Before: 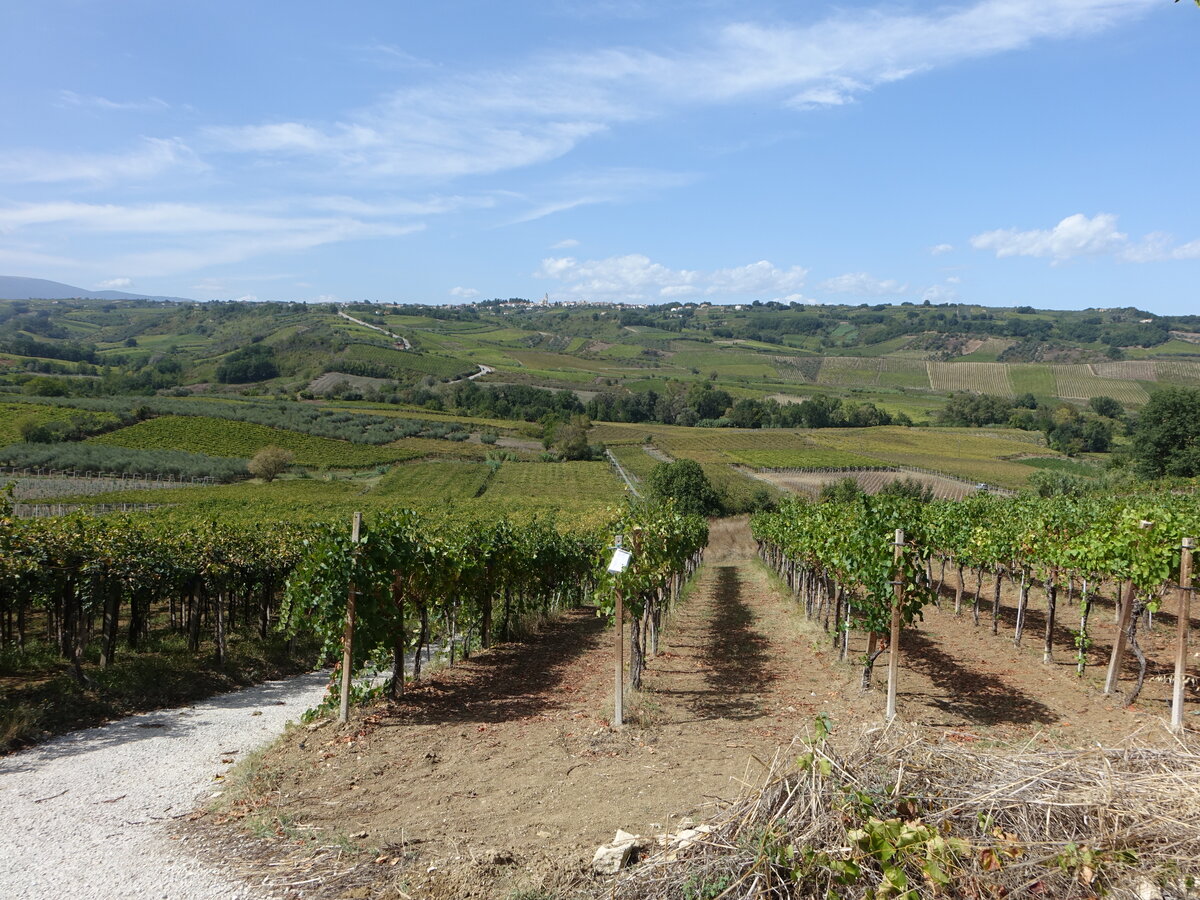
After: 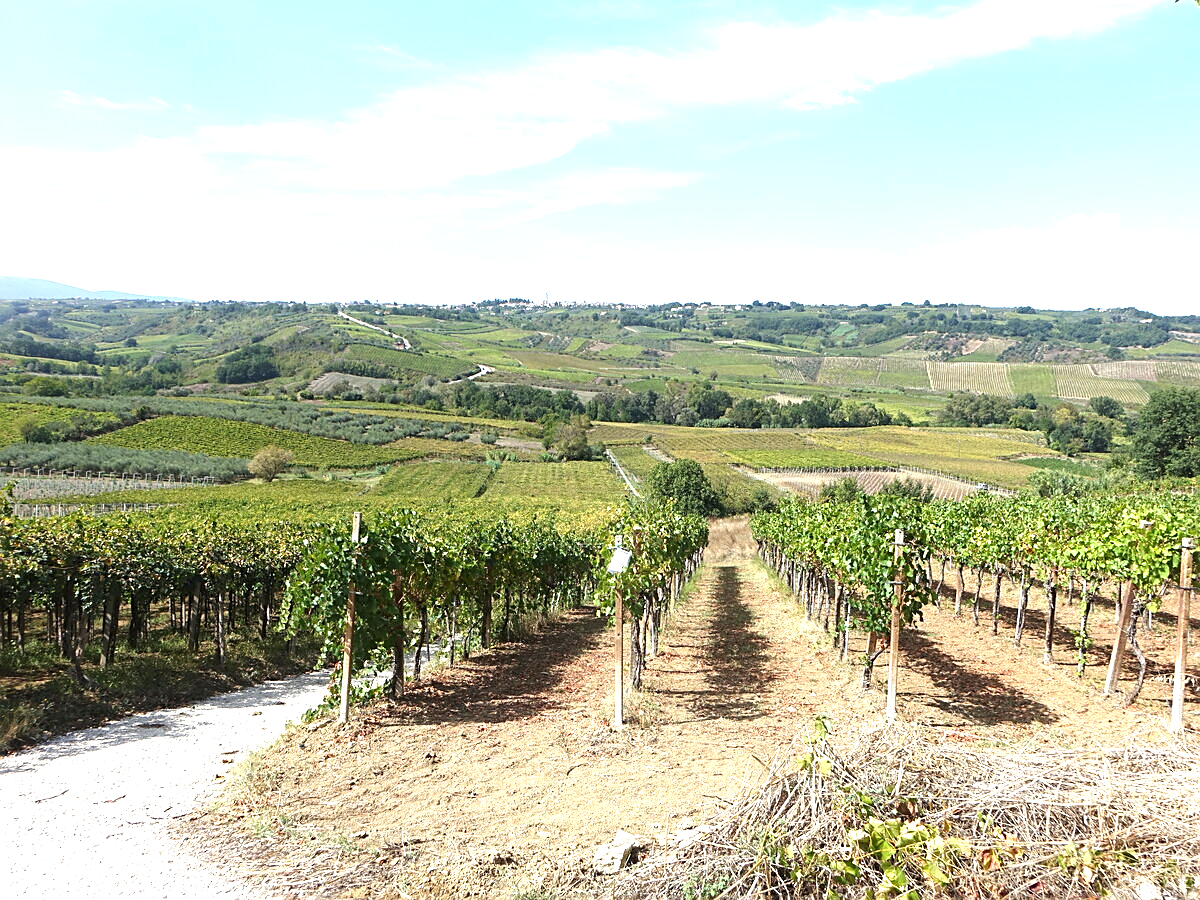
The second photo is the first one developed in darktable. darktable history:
exposure: black level correction 0, exposure 1.379 EV, compensate exposure bias true, compensate highlight preservation false
sharpen: on, module defaults
